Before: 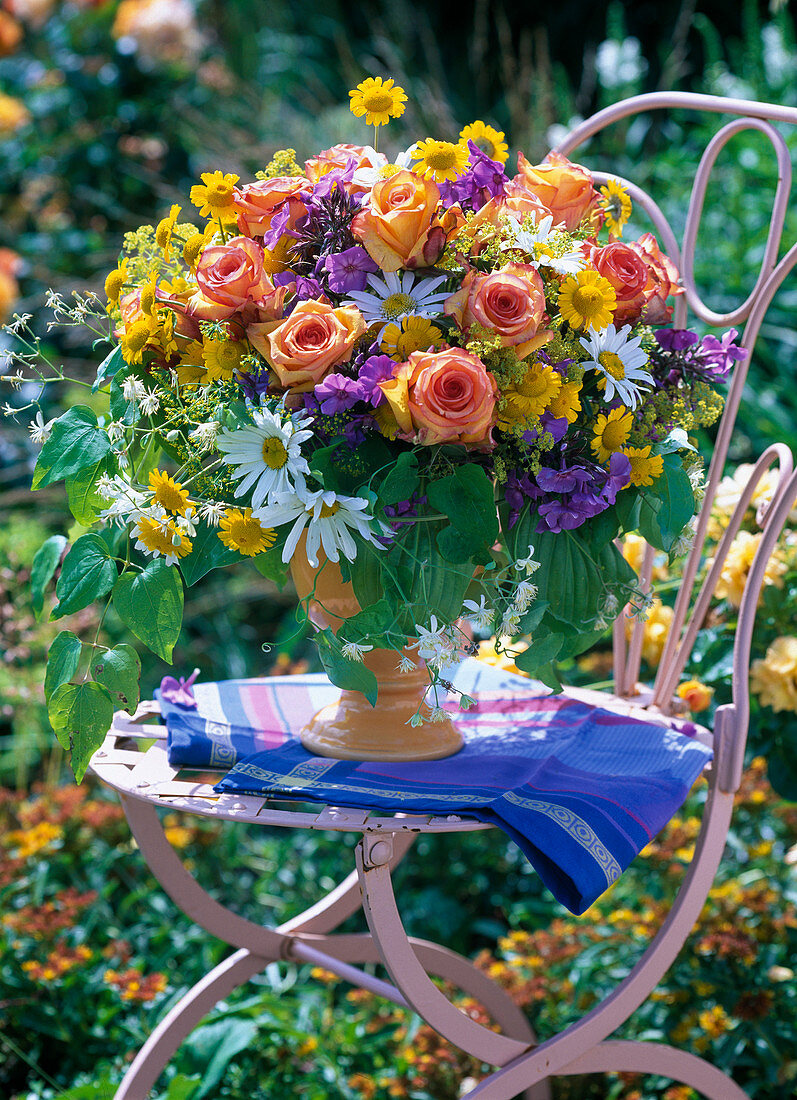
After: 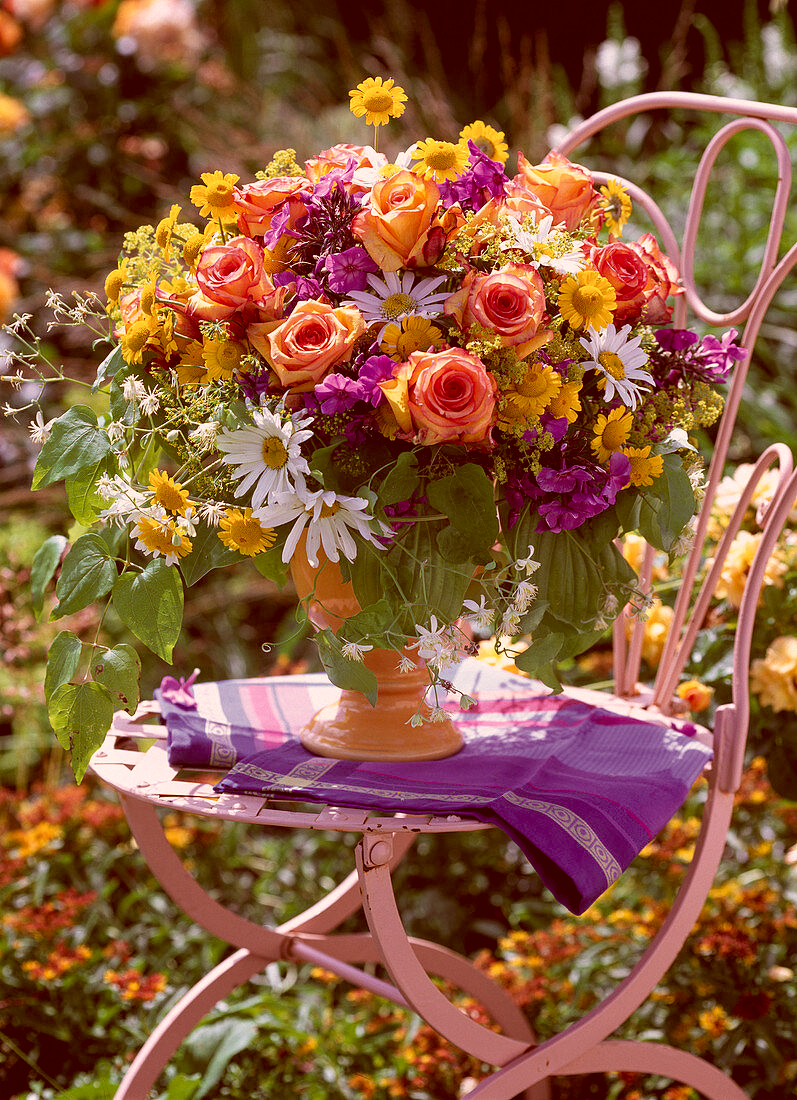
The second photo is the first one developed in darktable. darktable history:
color correction: highlights a* 9.1, highlights b* 8.71, shadows a* 39.63, shadows b* 39.46, saturation 0.82
